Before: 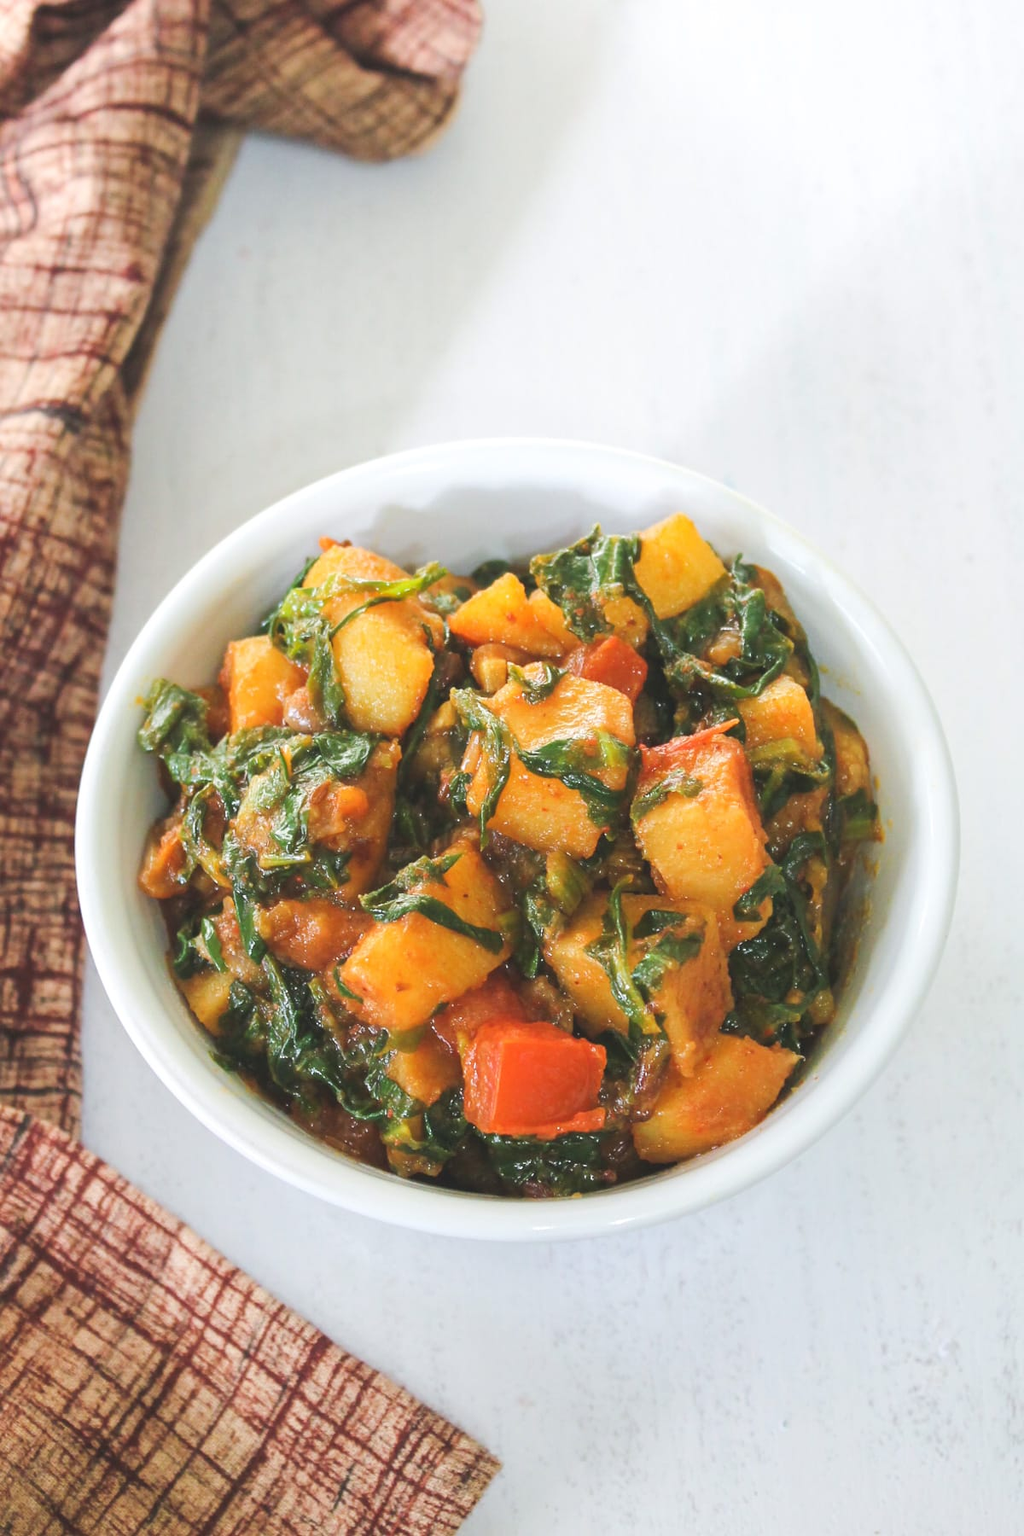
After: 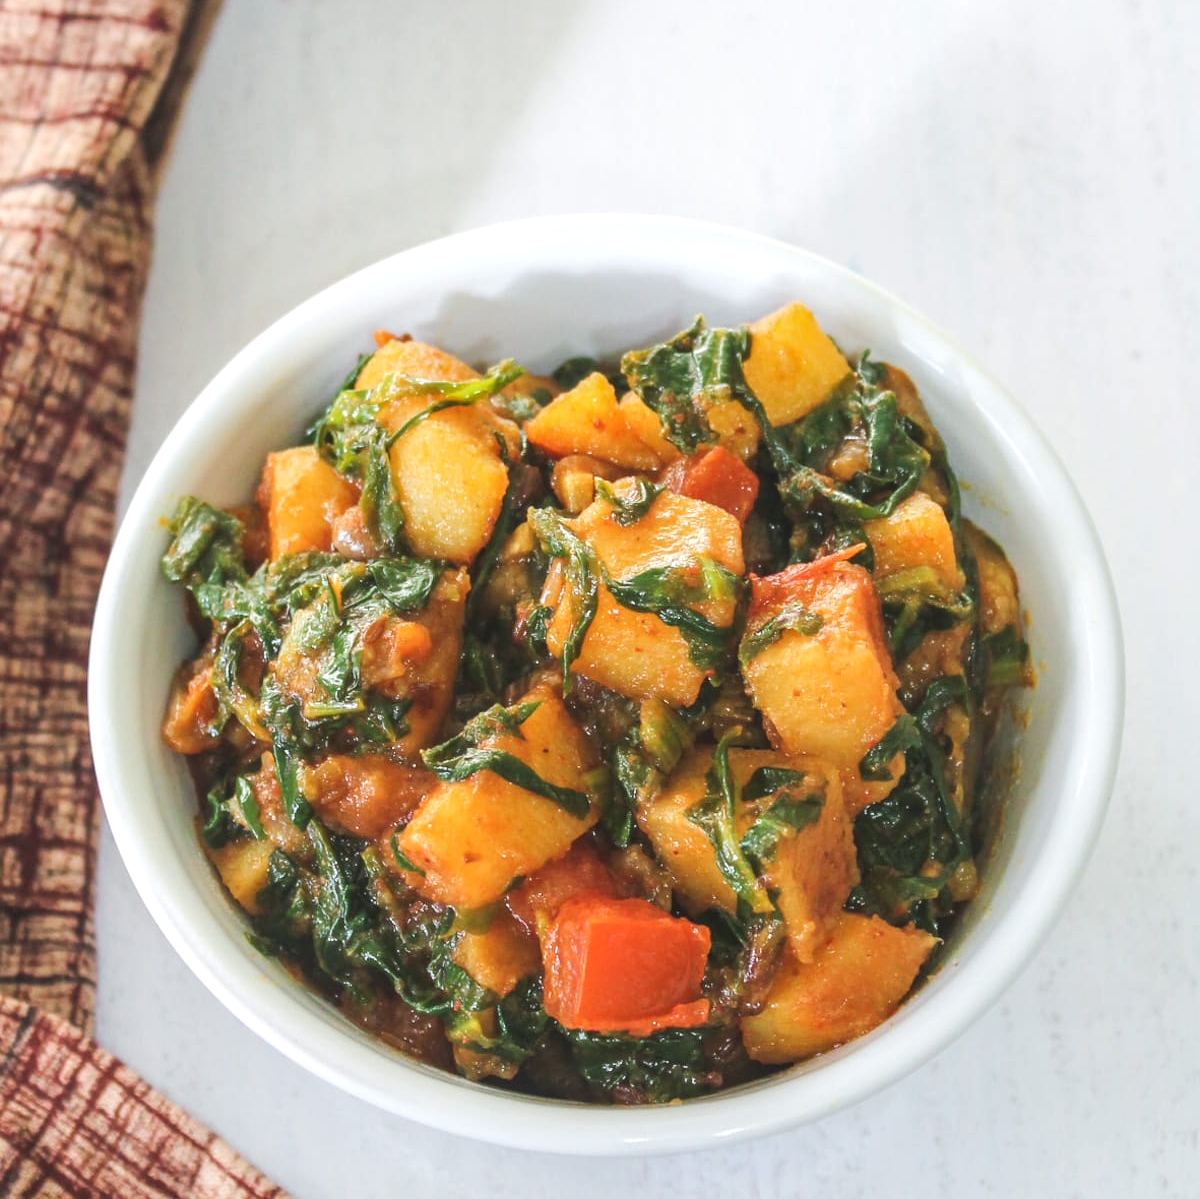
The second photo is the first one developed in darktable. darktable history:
crop: top 16.641%, bottom 16.737%
local contrast: on, module defaults
